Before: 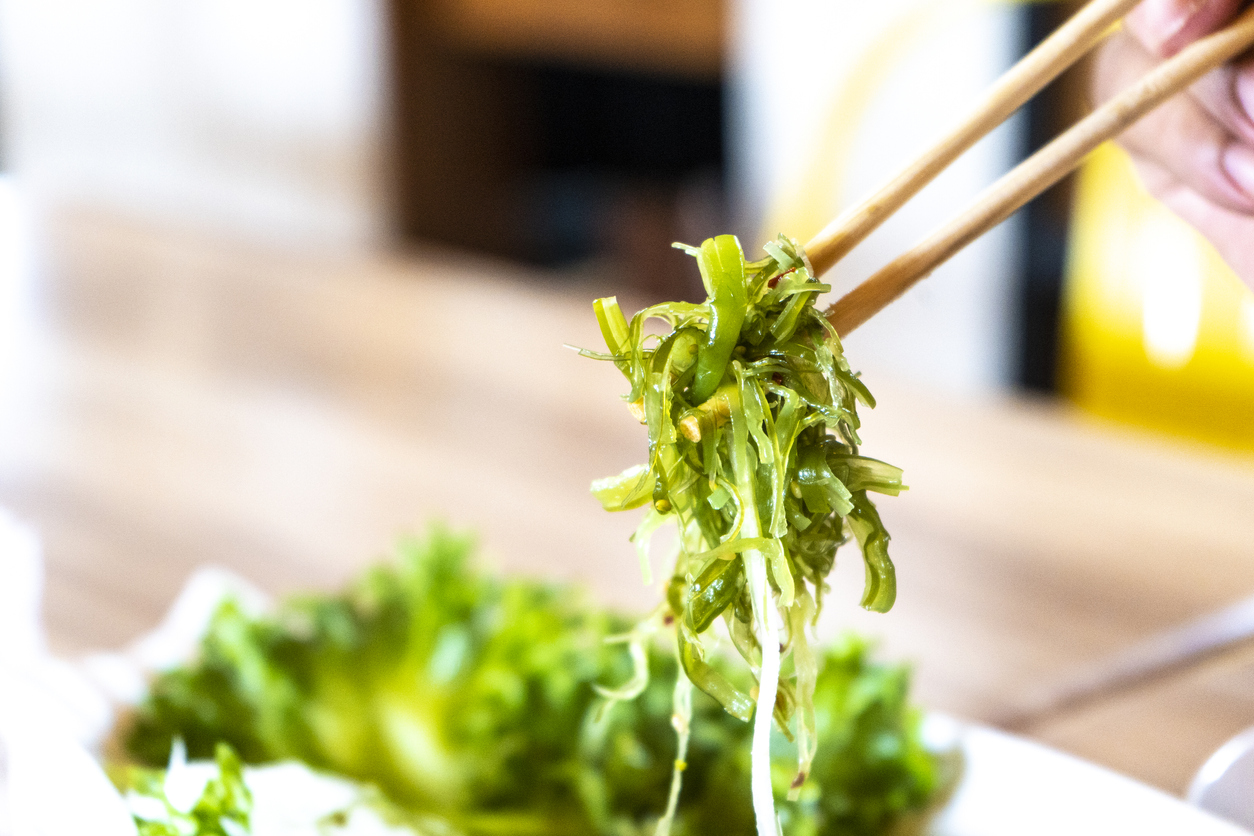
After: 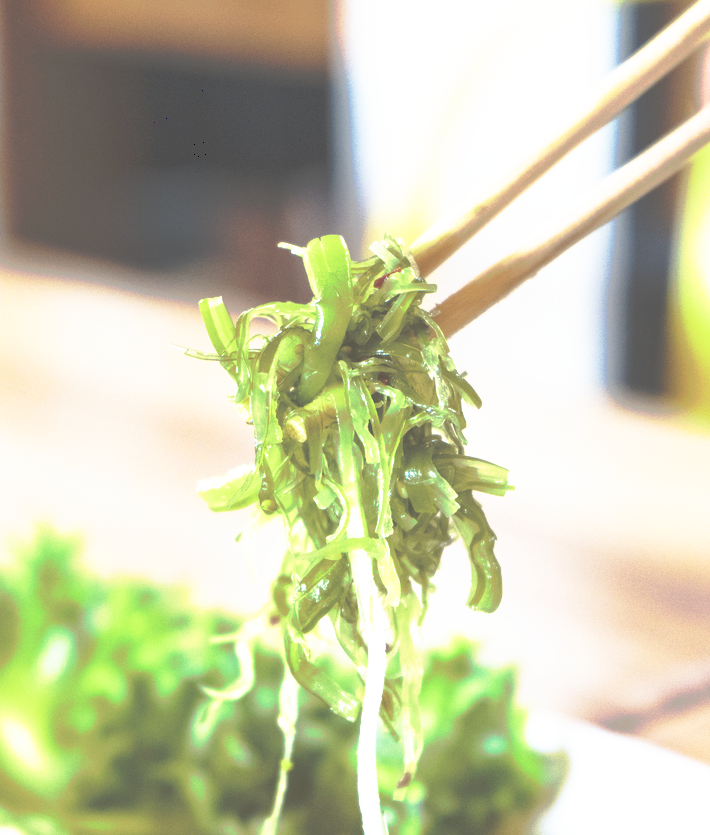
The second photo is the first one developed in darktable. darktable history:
crop: left 31.458%, top 0%, right 11.876%
base curve: curves: ch0 [(0, 0) (0.026, 0.03) (0.109, 0.232) (0.351, 0.748) (0.669, 0.968) (1, 1)], preserve colors none
tone curve: curves: ch0 [(0, 0) (0.003, 0.322) (0.011, 0.327) (0.025, 0.345) (0.044, 0.365) (0.069, 0.378) (0.1, 0.391) (0.136, 0.403) (0.177, 0.412) (0.224, 0.429) (0.277, 0.448) (0.335, 0.474) (0.399, 0.503) (0.468, 0.537) (0.543, 0.57) (0.623, 0.61) (0.709, 0.653) (0.801, 0.699) (0.898, 0.75) (1, 1)], preserve colors none
